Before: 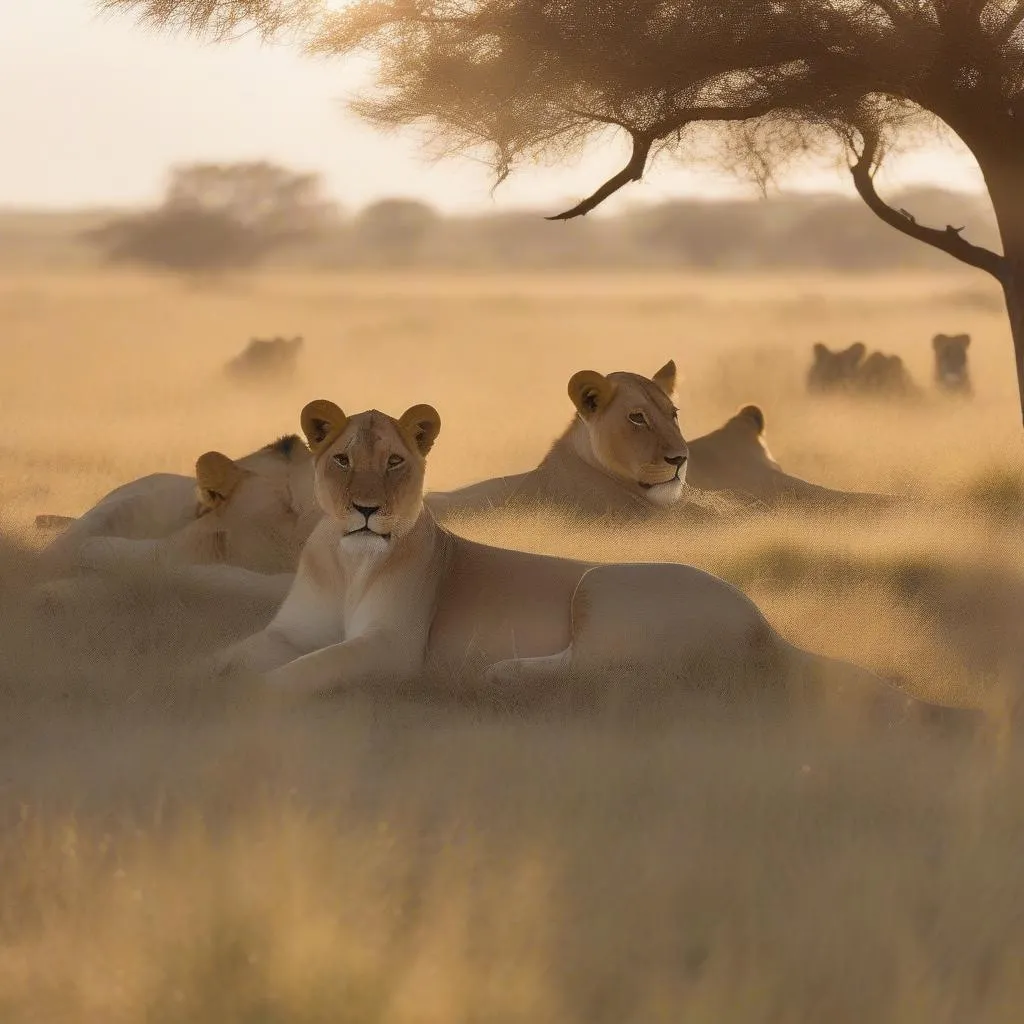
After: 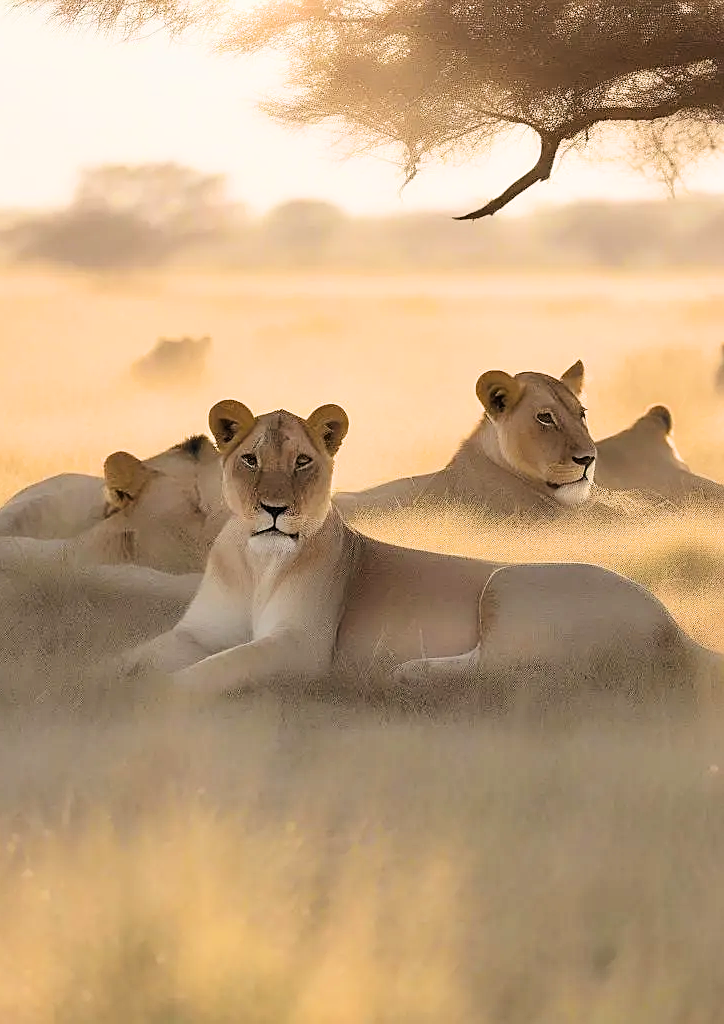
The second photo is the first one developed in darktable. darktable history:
crop and rotate: left 9.061%, right 20.142%
sharpen: on, module defaults
white balance: red 0.982, blue 1.018
filmic rgb: hardness 4.17, contrast 1.364, color science v6 (2022)
exposure: black level correction 0, exposure 0.877 EV, compensate exposure bias true, compensate highlight preservation false
